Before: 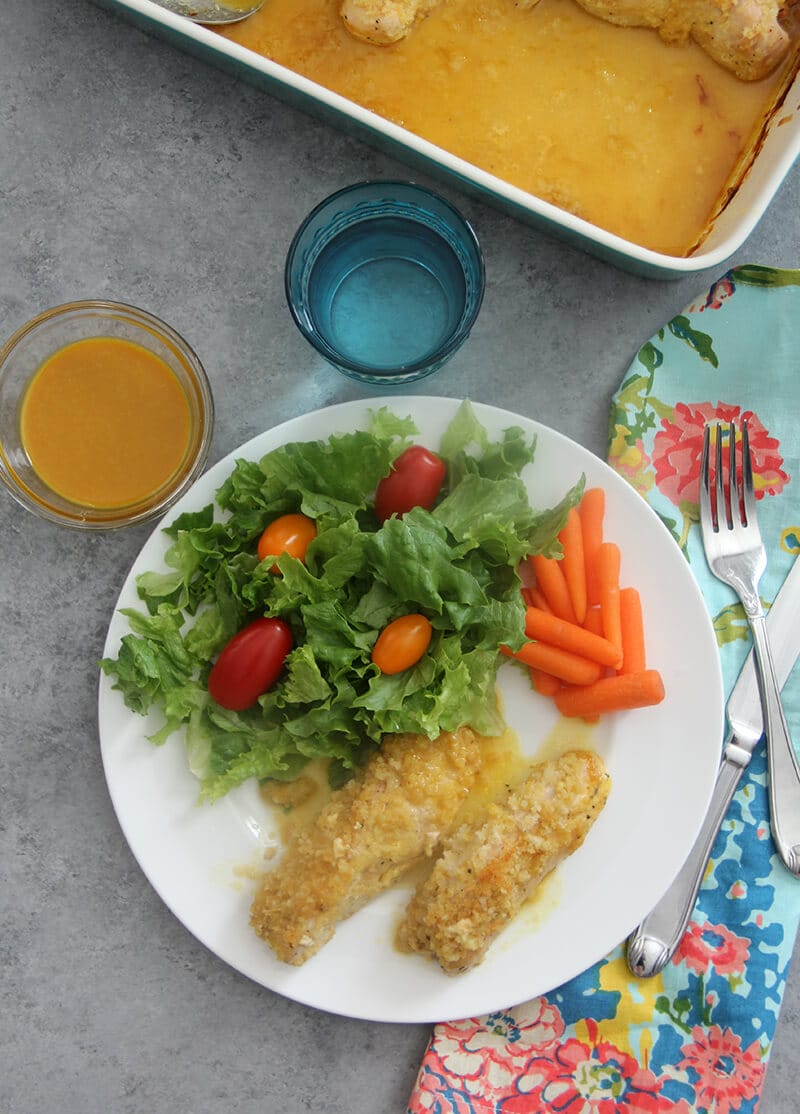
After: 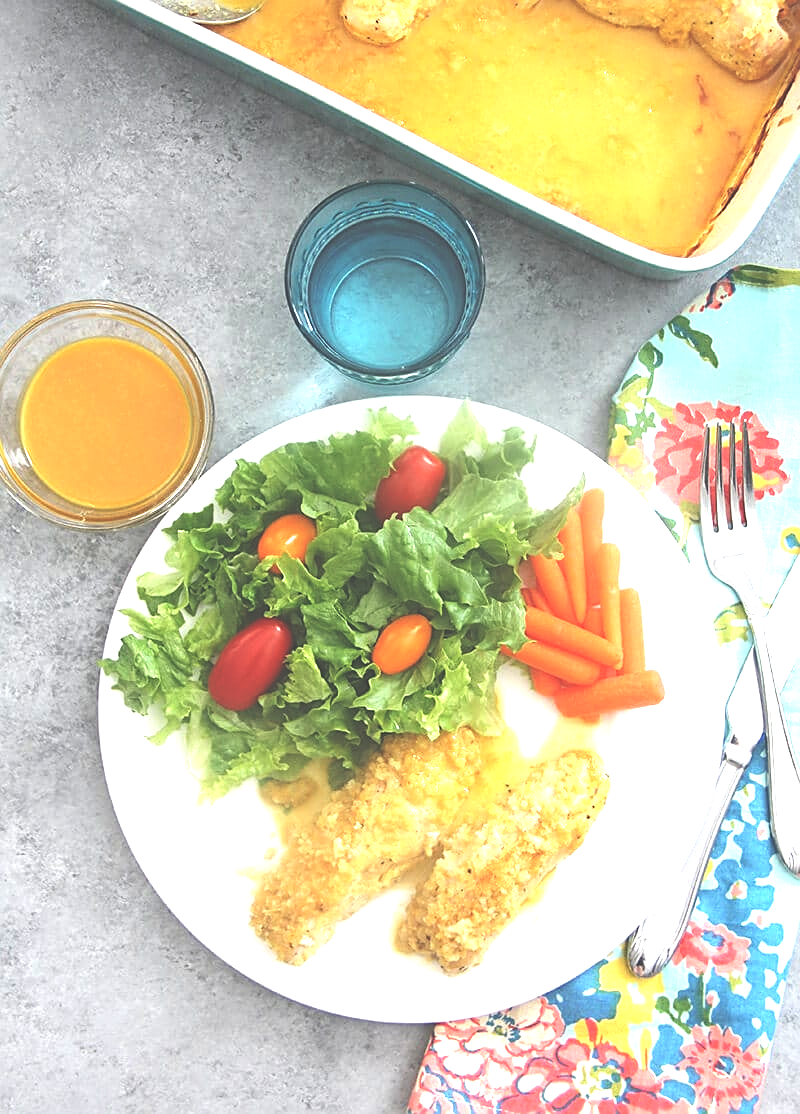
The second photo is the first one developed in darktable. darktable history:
exposure: black level correction -0.023, exposure 1.397 EV, compensate highlight preservation false
sharpen: on, module defaults
